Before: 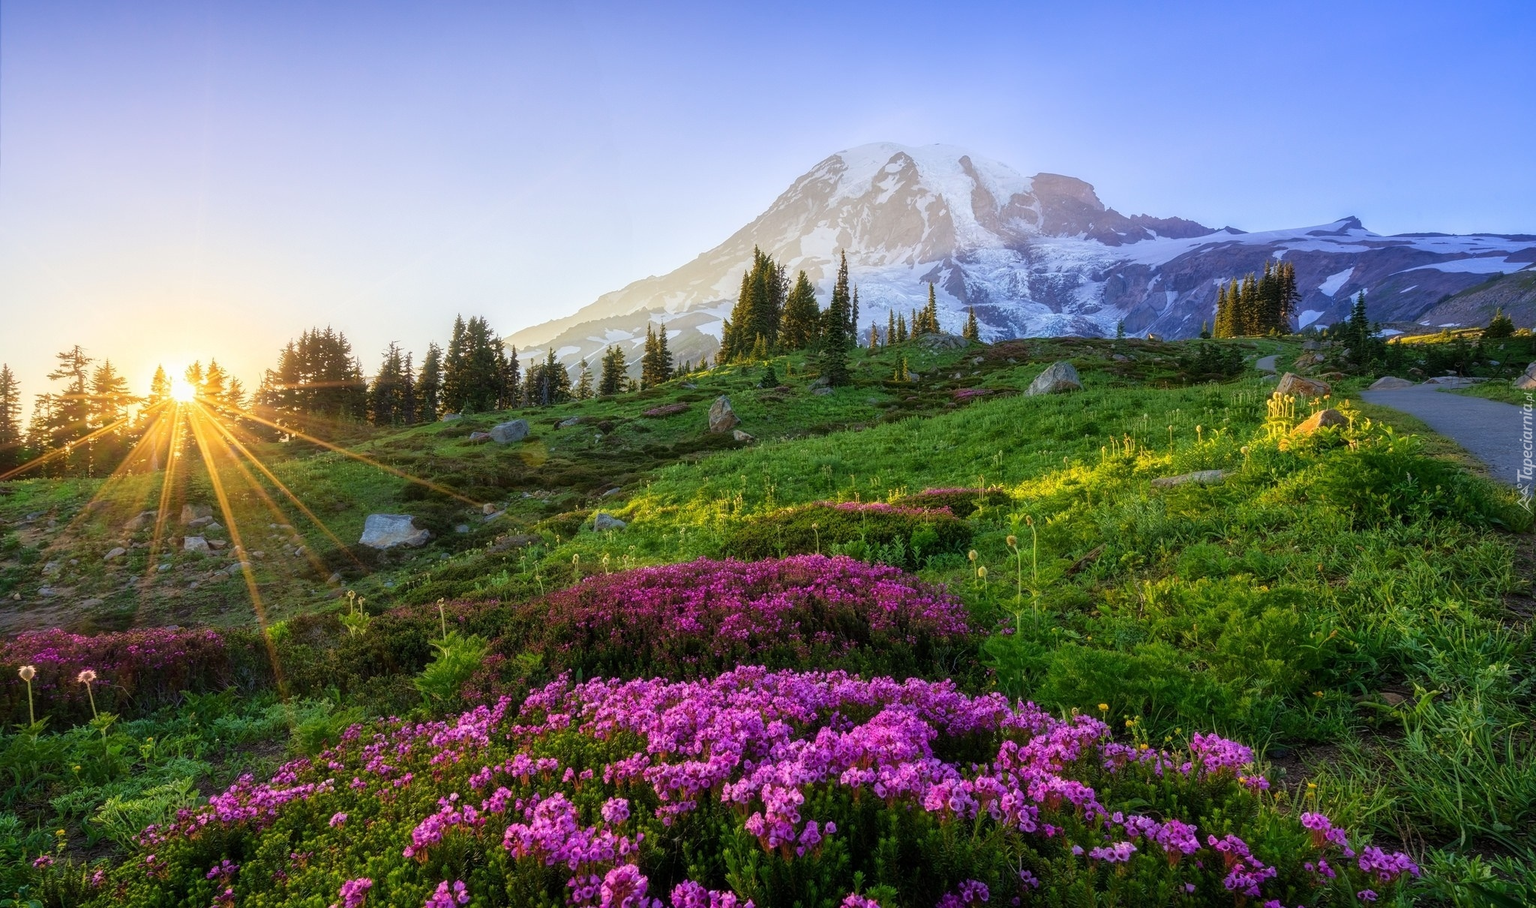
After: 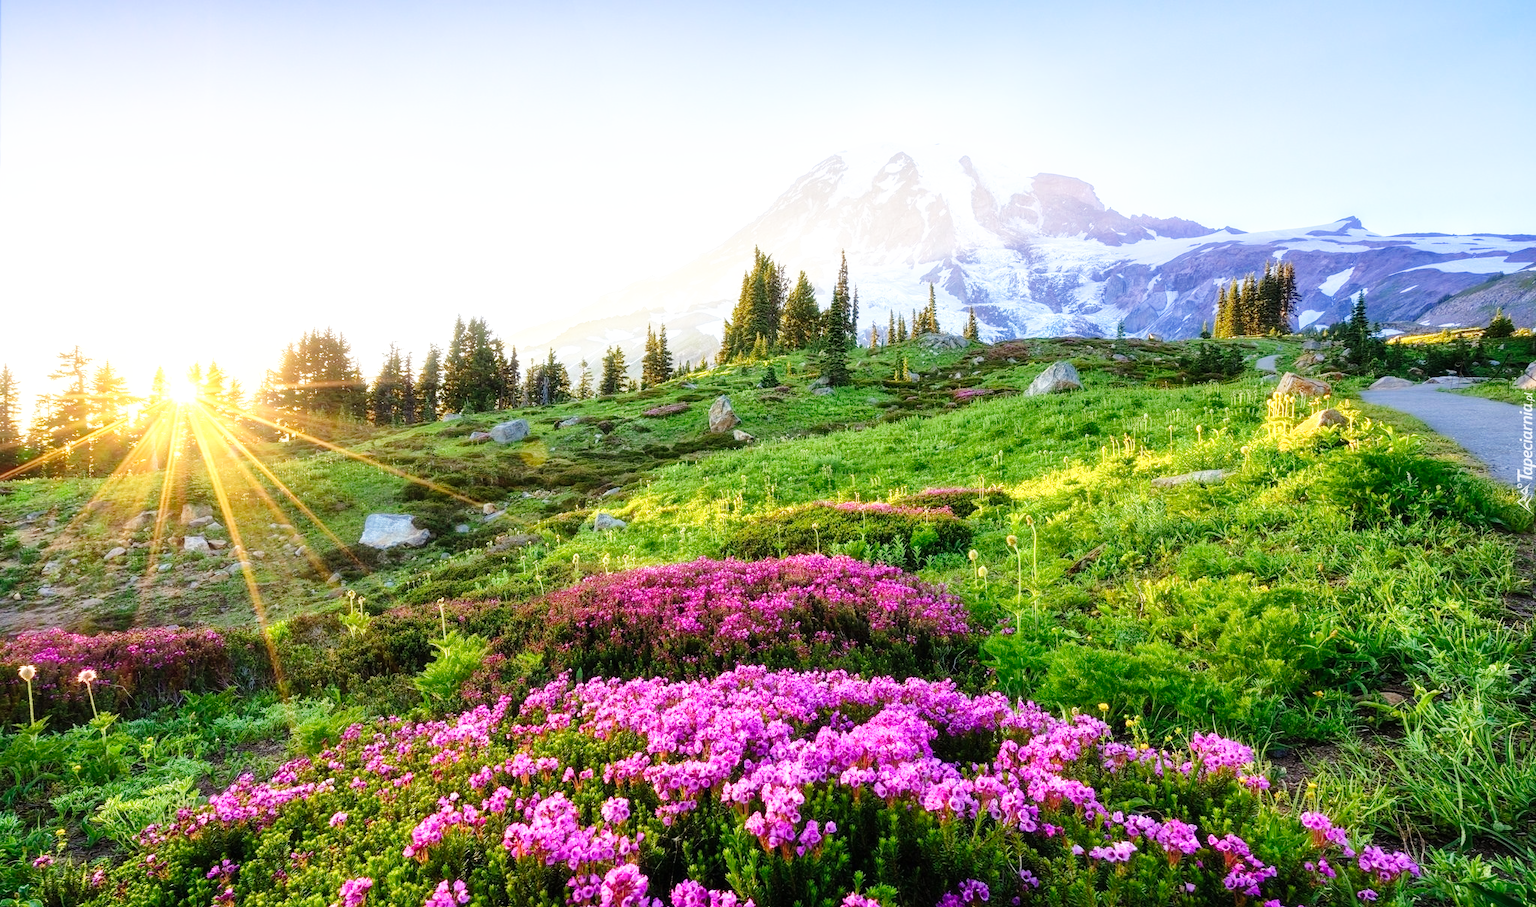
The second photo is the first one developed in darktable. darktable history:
base curve: curves: ch0 [(0, 0) (0.008, 0.007) (0.022, 0.029) (0.048, 0.089) (0.092, 0.197) (0.191, 0.399) (0.275, 0.534) (0.357, 0.65) (0.477, 0.78) (0.542, 0.833) (0.799, 0.973) (1, 1)], preserve colors none
exposure: black level correction 0, exposure 0.591 EV, compensate highlight preservation false
